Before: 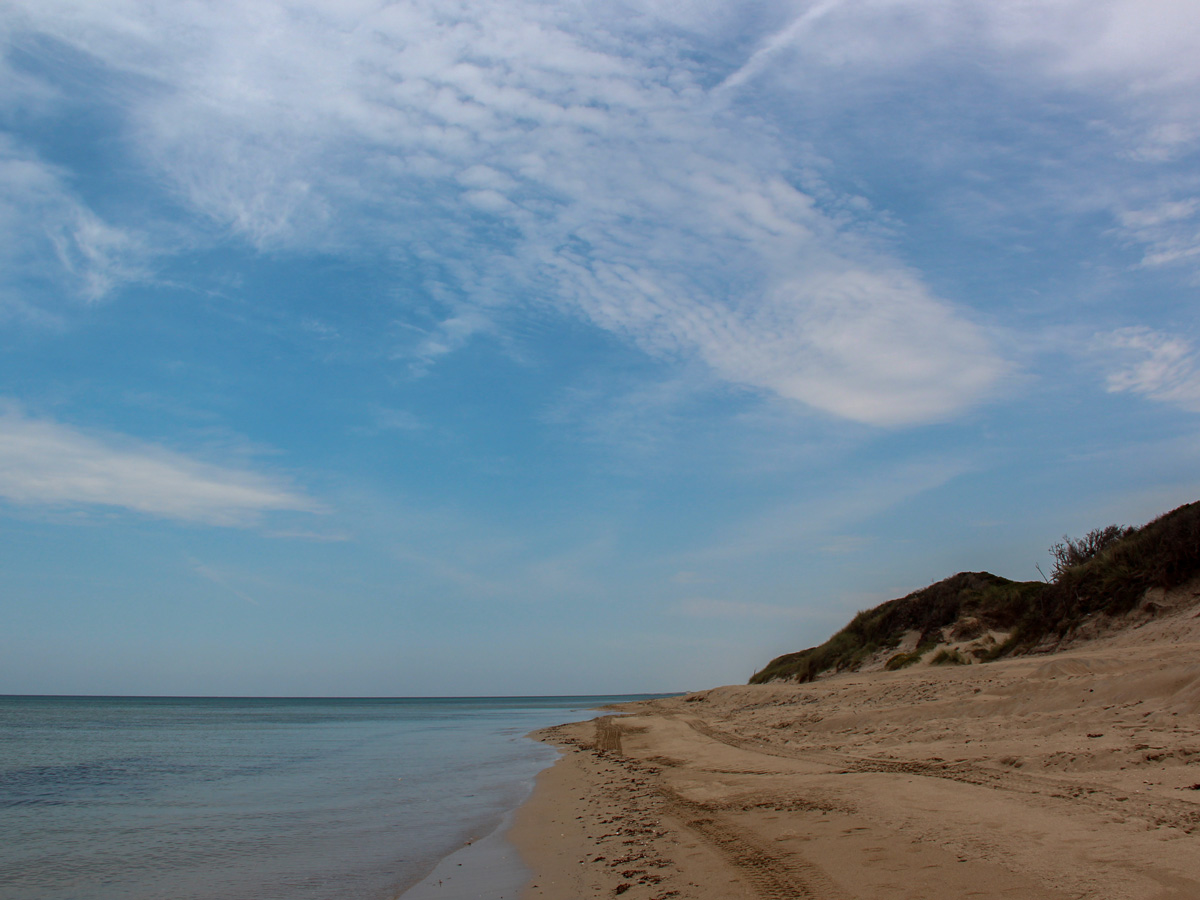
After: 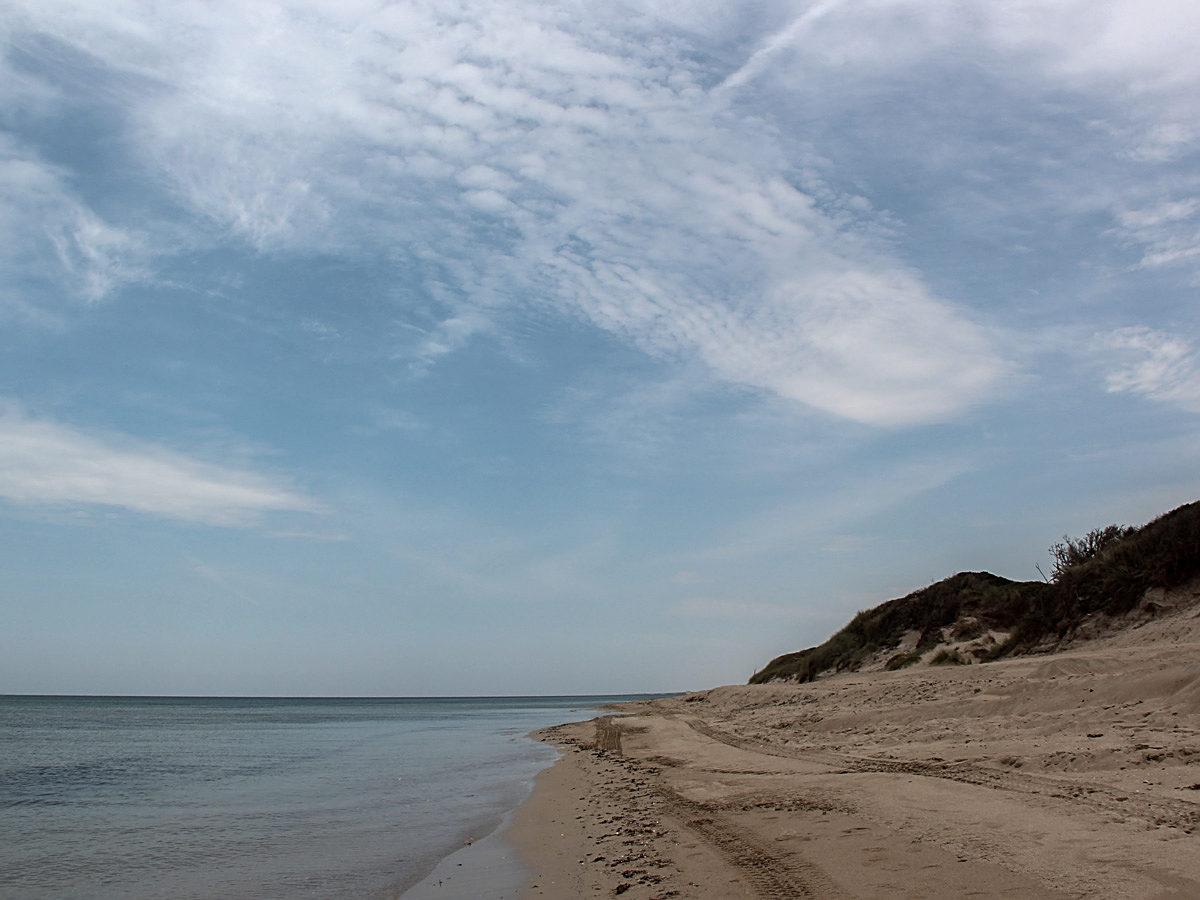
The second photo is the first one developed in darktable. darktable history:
sharpen: on, module defaults
levels: mode automatic
contrast brightness saturation: contrast 0.105, saturation -0.373
